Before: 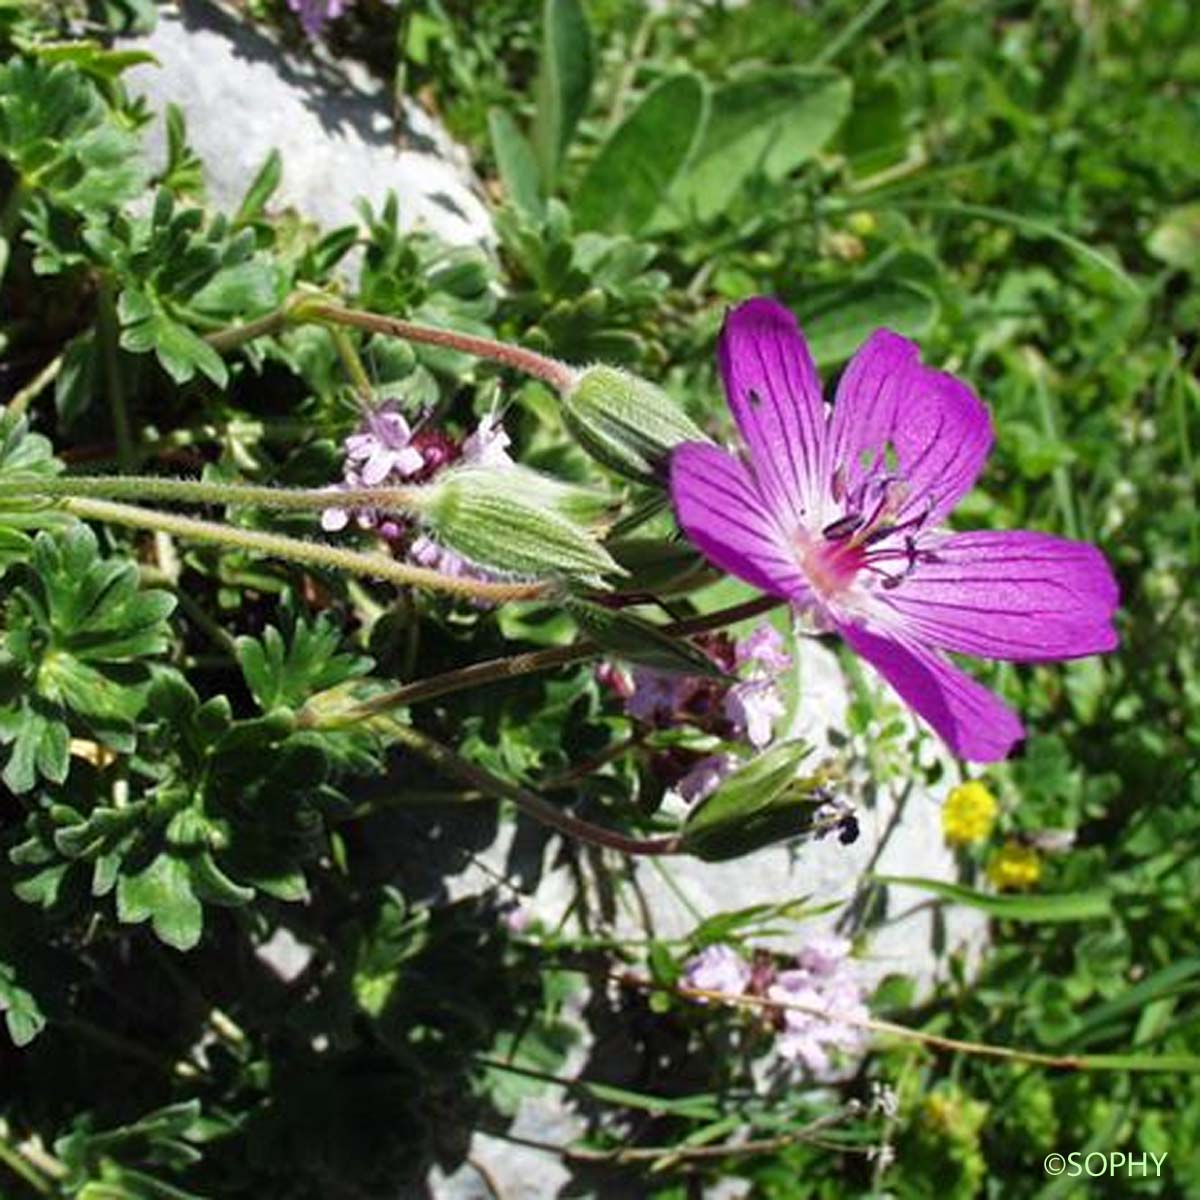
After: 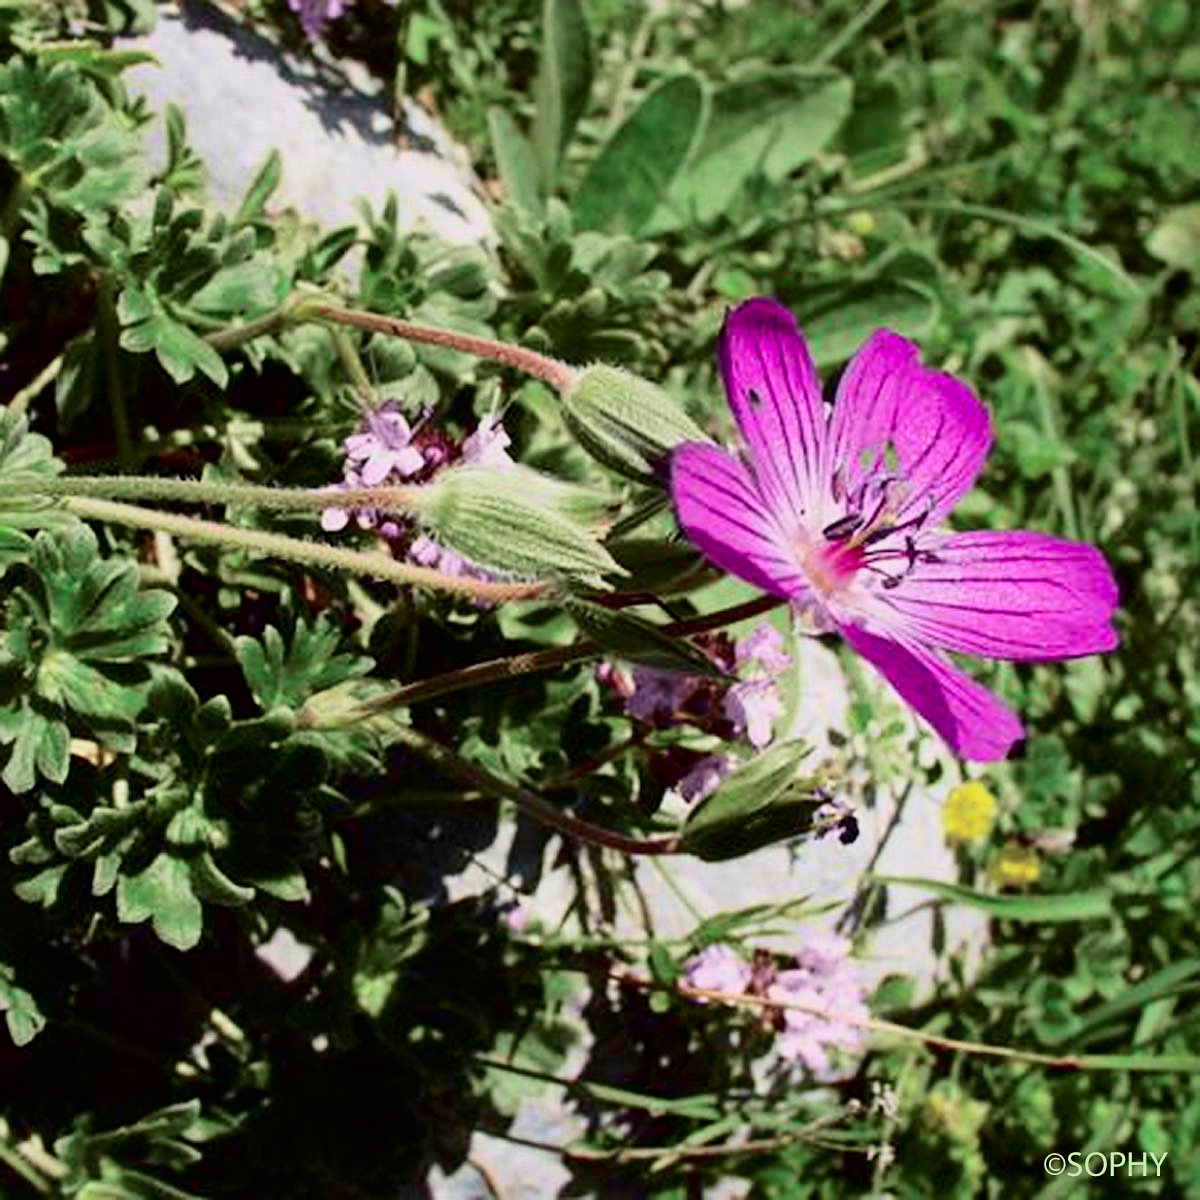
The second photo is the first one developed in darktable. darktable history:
sharpen: amount 0.208
tone curve: curves: ch0 [(0, 0) (0.049, 0.01) (0.154, 0.081) (0.491, 0.519) (0.748, 0.765) (1, 0.919)]; ch1 [(0, 0) (0.172, 0.123) (0.317, 0.272) (0.401, 0.422) (0.489, 0.496) (0.531, 0.557) (0.615, 0.612) (0.741, 0.783) (1, 1)]; ch2 [(0, 0) (0.411, 0.424) (0.483, 0.478) (0.544, 0.56) (0.686, 0.638) (1, 1)], color space Lab, independent channels, preserve colors none
